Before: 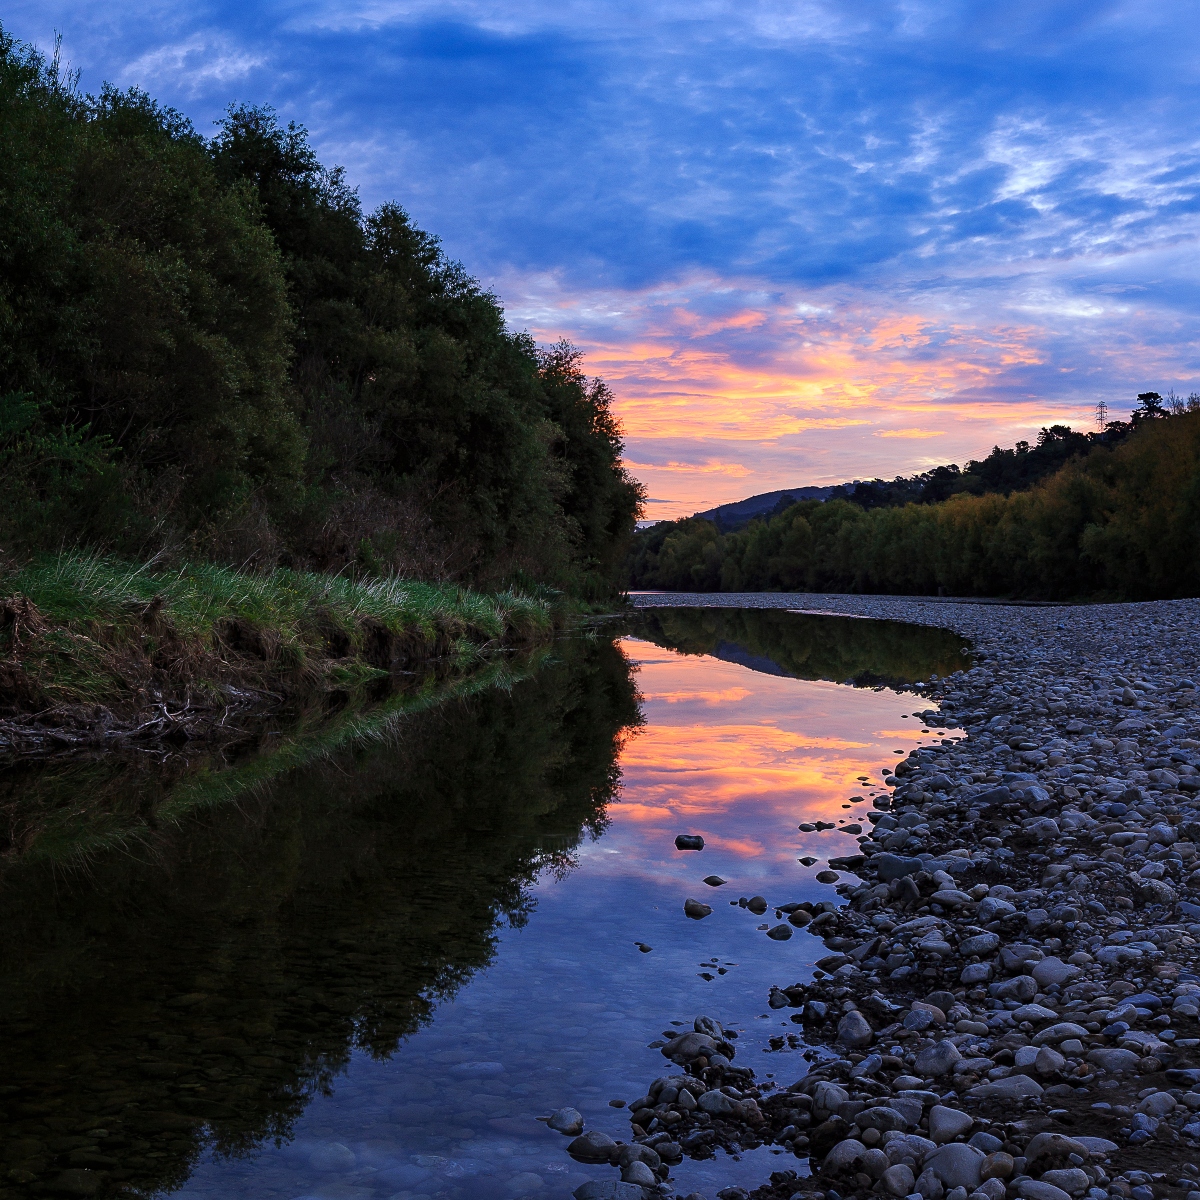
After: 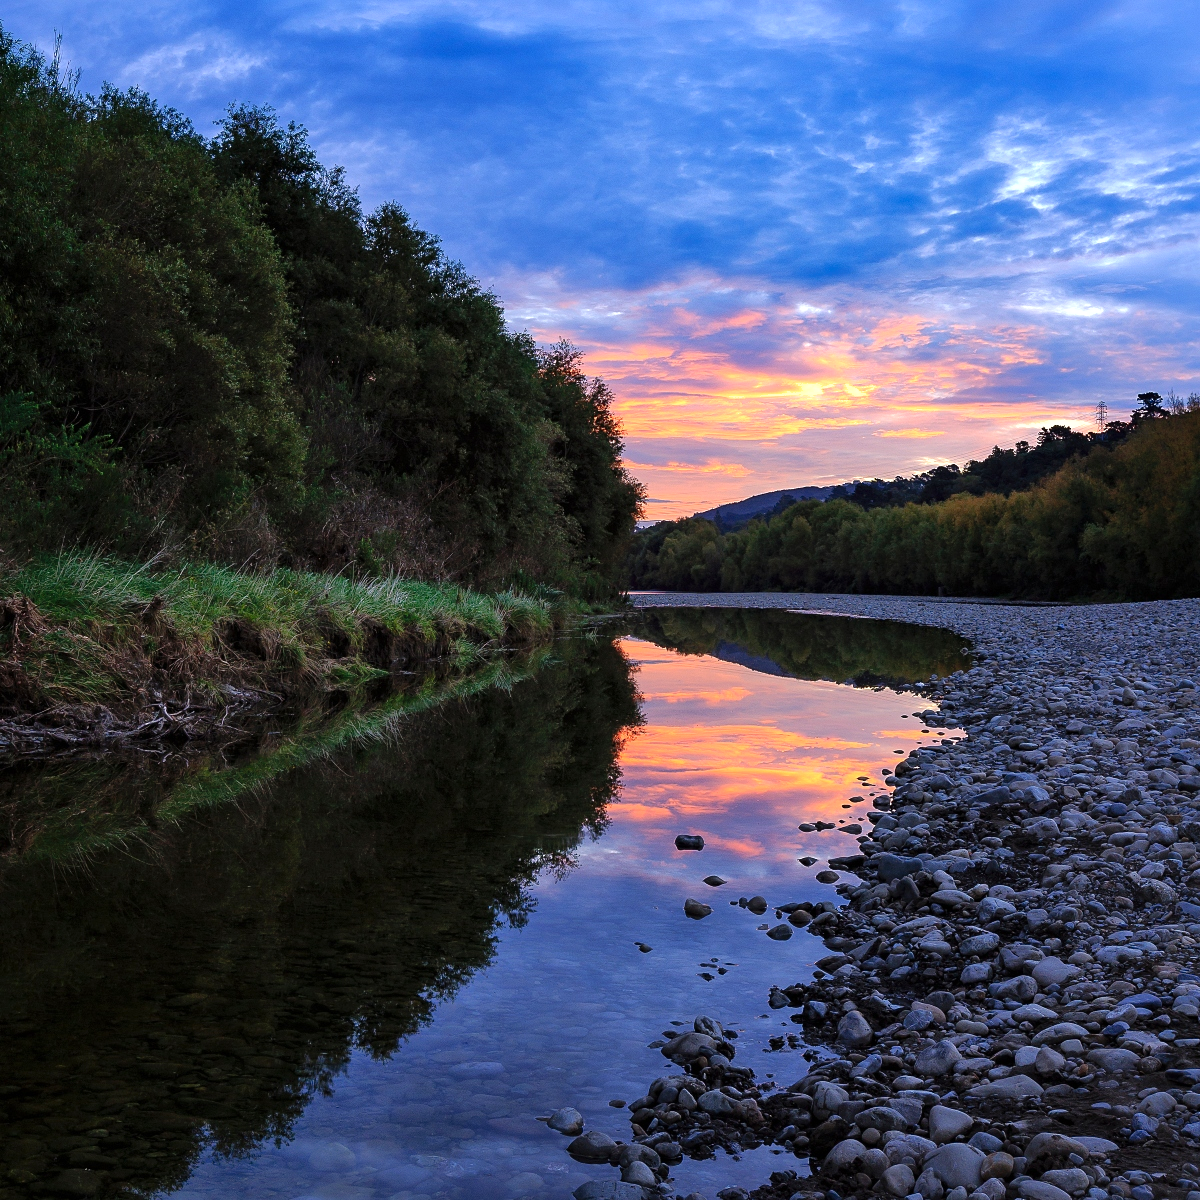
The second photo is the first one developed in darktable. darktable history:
tone equalizer: -8 EV -0.417 EV, -7 EV -0.389 EV, -6 EV -0.333 EV, -5 EV -0.222 EV, -3 EV 0.222 EV, -2 EV 0.333 EV, -1 EV 0.389 EV, +0 EV 0.417 EV, edges refinement/feathering 500, mask exposure compensation -1.57 EV, preserve details no
shadows and highlights: on, module defaults
